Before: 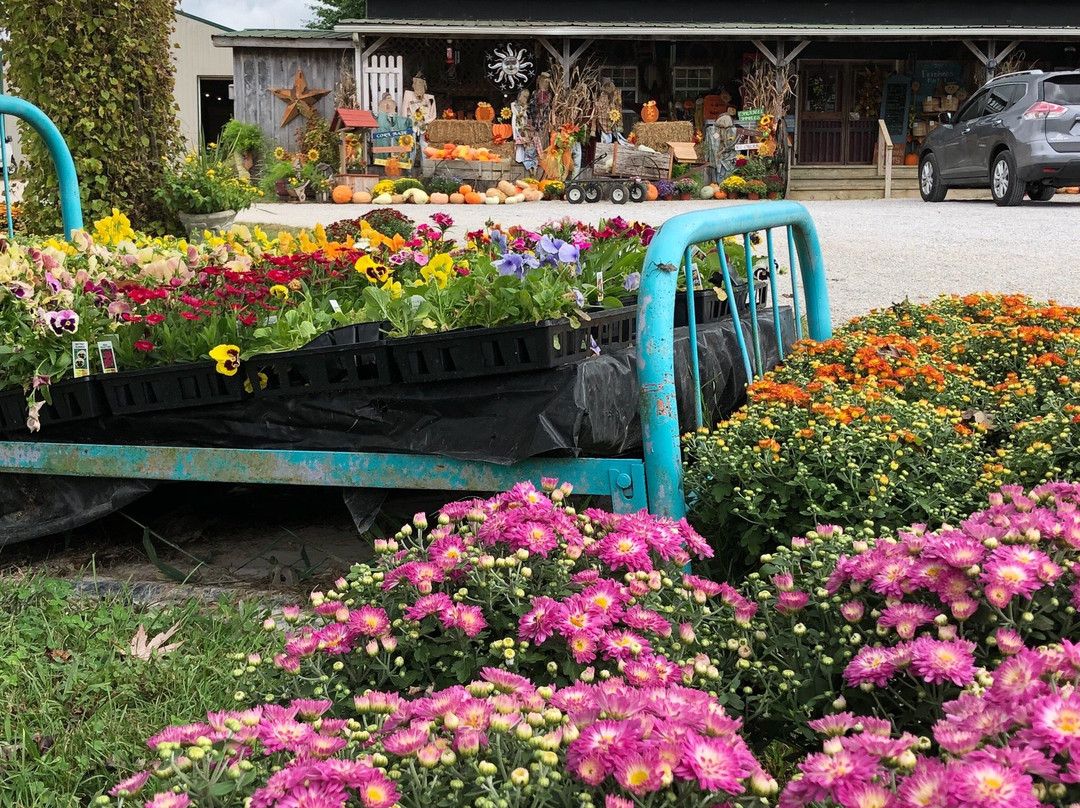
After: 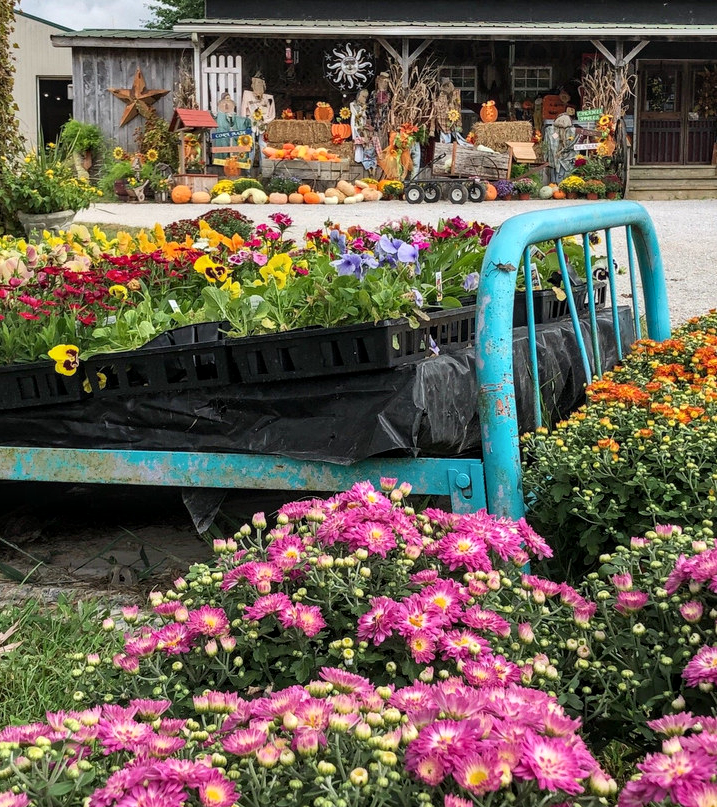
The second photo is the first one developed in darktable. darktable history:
crop and rotate: left 15.013%, right 18.573%
local contrast: on, module defaults
shadows and highlights: soften with gaussian
